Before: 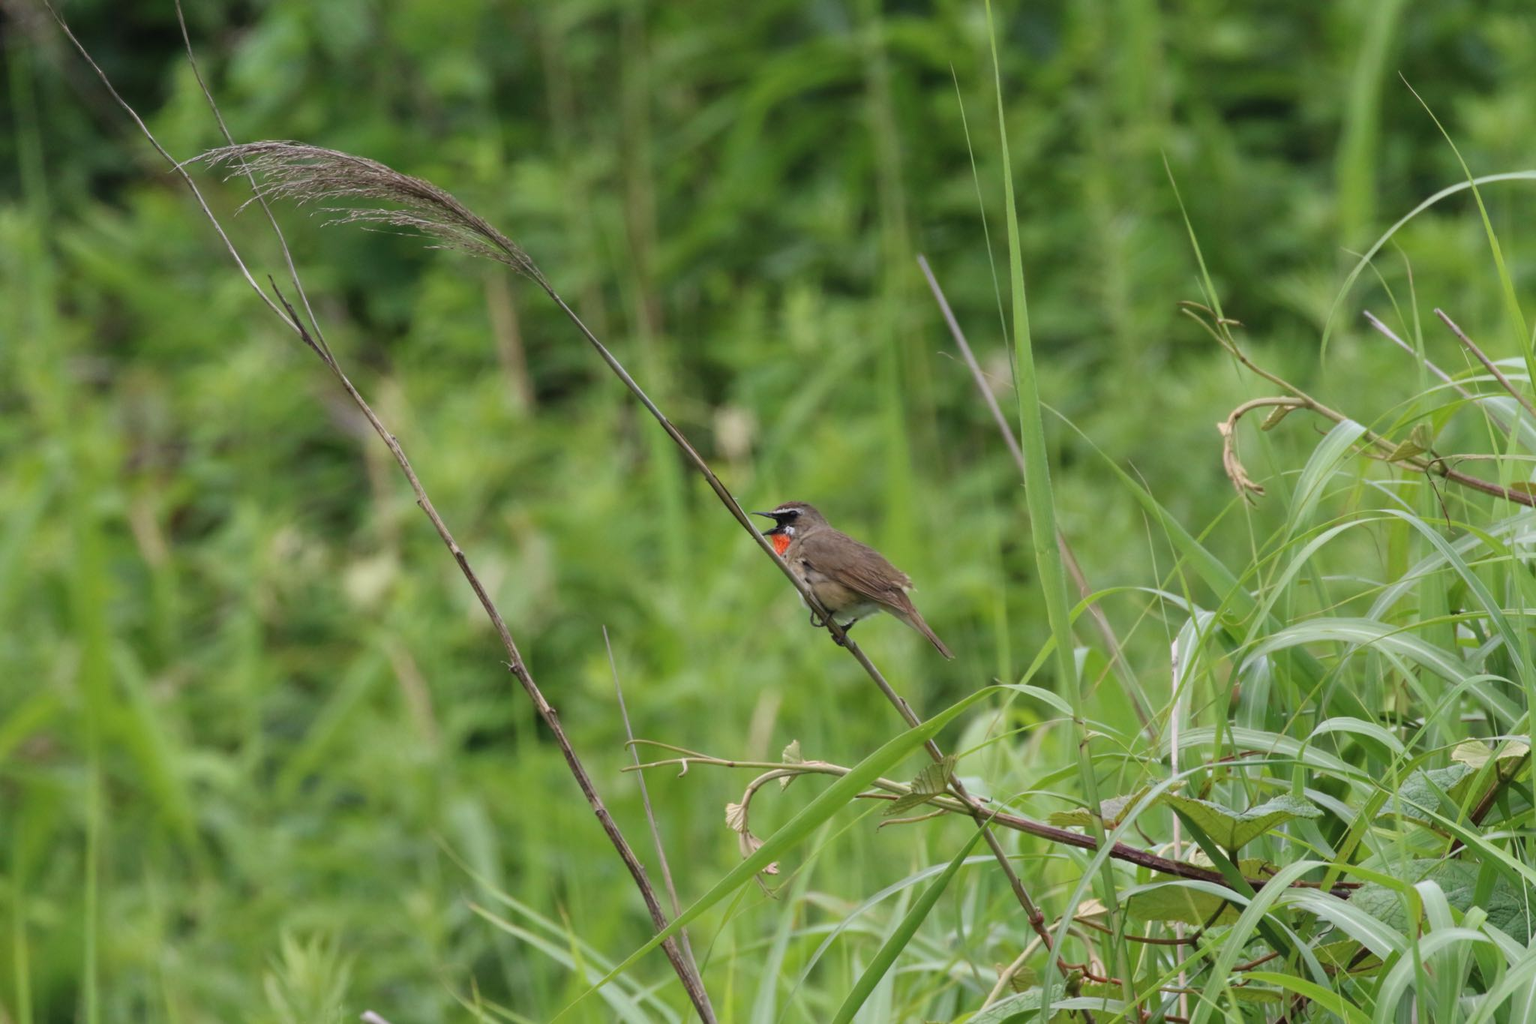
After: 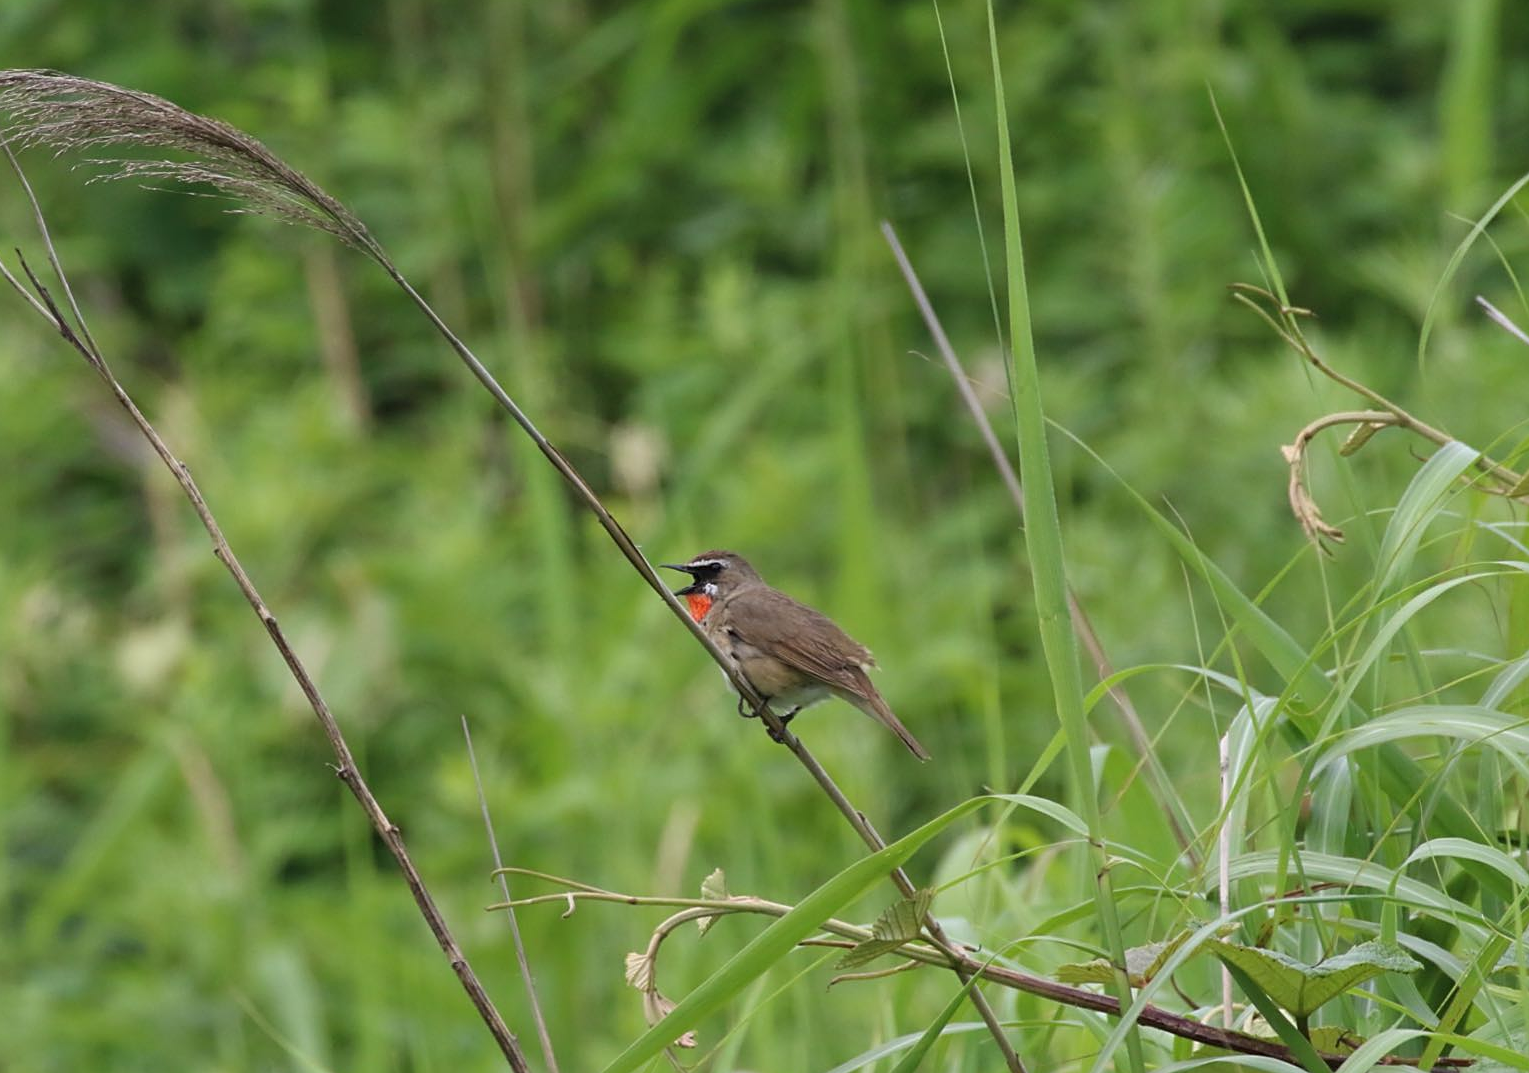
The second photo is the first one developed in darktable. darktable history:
sharpen: on, module defaults
crop: left 16.708%, top 8.704%, right 8.619%, bottom 12.68%
